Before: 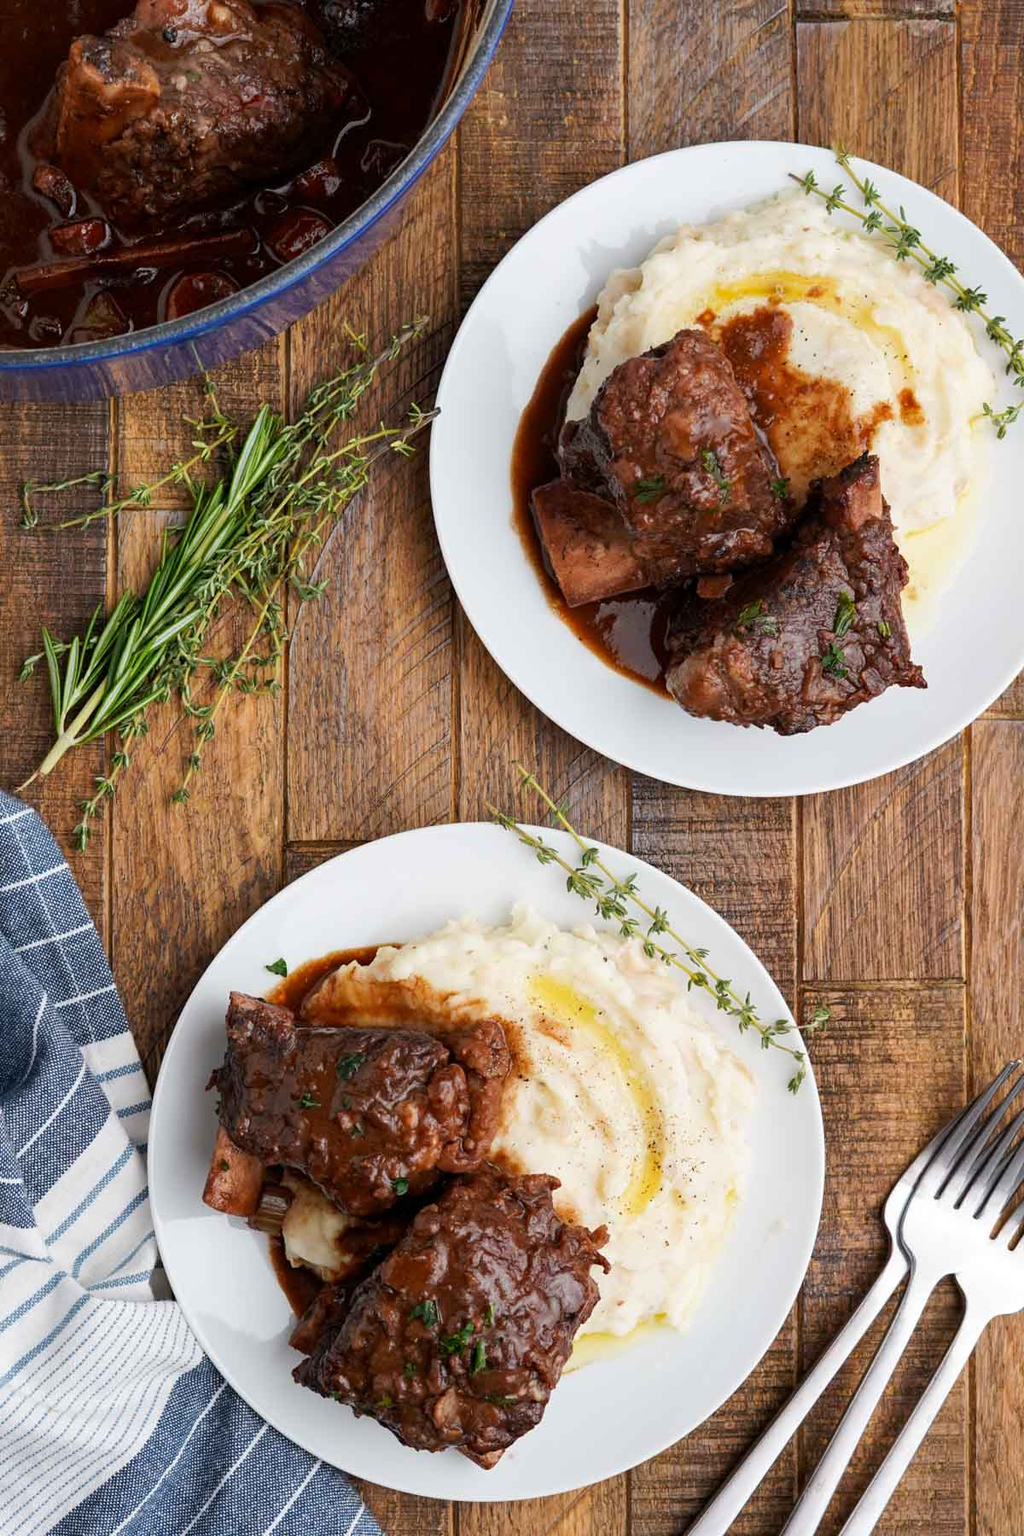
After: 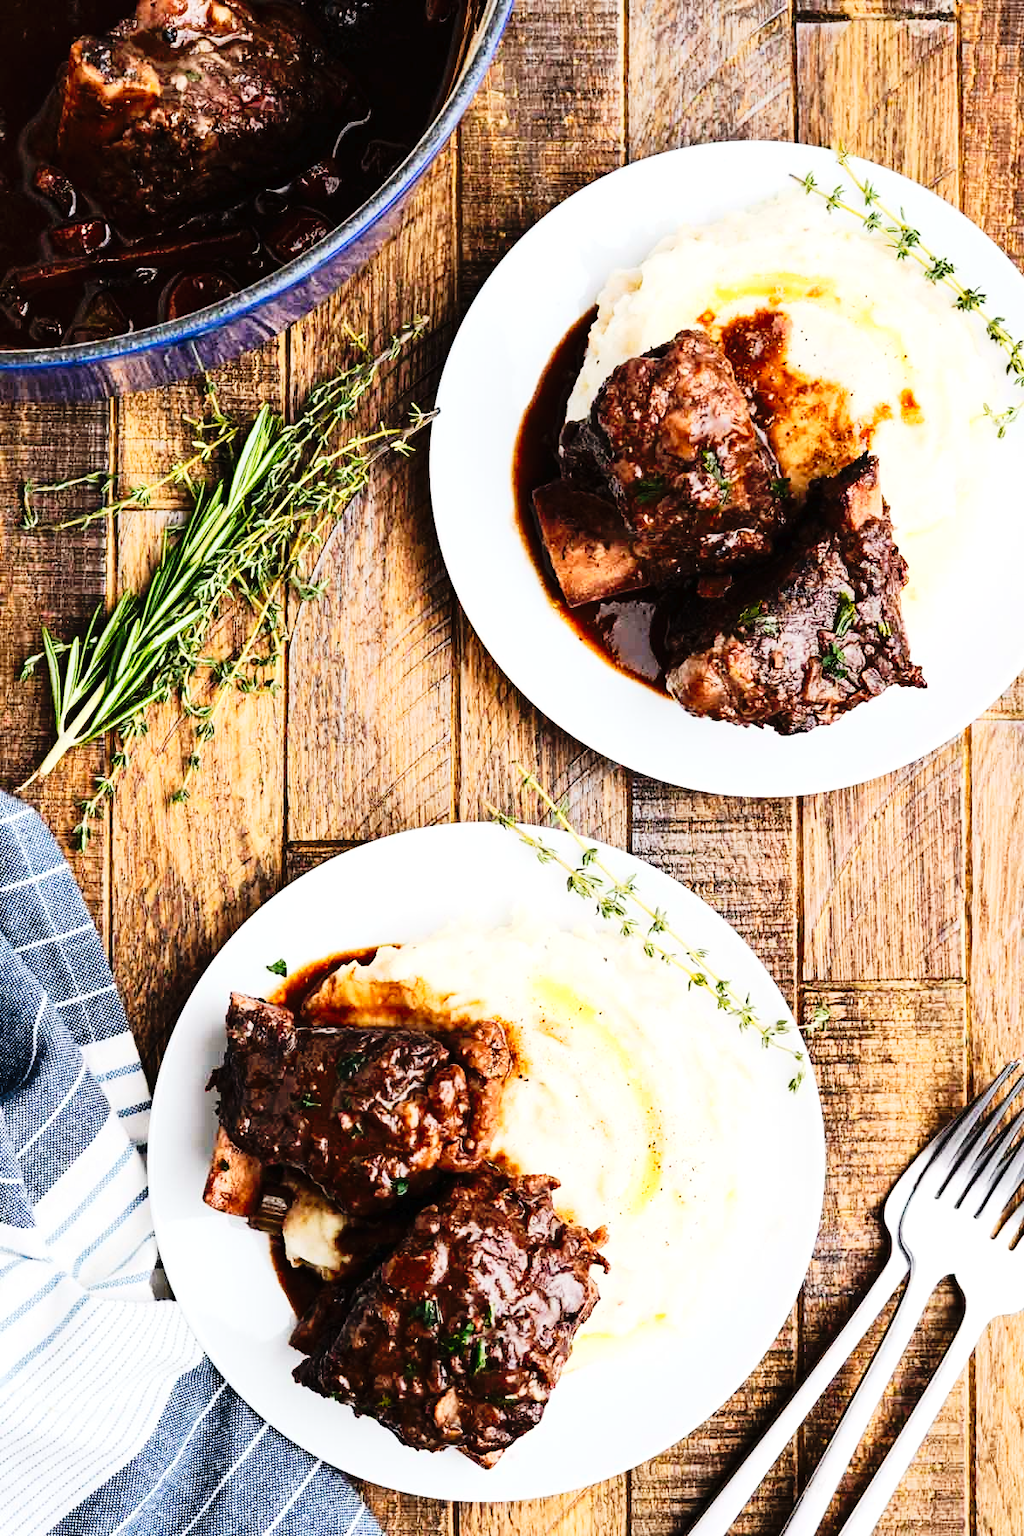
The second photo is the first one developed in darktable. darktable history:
tone equalizer: -8 EV -0.433 EV, -7 EV -0.359 EV, -6 EV -0.306 EV, -5 EV -0.186 EV, -3 EV 0.201 EV, -2 EV 0.308 EV, -1 EV 0.377 EV, +0 EV 0.419 EV, edges refinement/feathering 500, mask exposure compensation -1.57 EV, preserve details no
base curve: curves: ch0 [(0, 0) (0.032, 0.025) (0.121, 0.166) (0.206, 0.329) (0.605, 0.79) (1, 1)], preserve colors average RGB
tone curve: curves: ch0 [(0, 0) (0.003, 0.011) (0.011, 0.014) (0.025, 0.023) (0.044, 0.035) (0.069, 0.047) (0.1, 0.065) (0.136, 0.098) (0.177, 0.139) (0.224, 0.214) (0.277, 0.306) (0.335, 0.392) (0.399, 0.484) (0.468, 0.584) (0.543, 0.68) (0.623, 0.772) (0.709, 0.847) (0.801, 0.905) (0.898, 0.951) (1, 1)], preserve colors none
